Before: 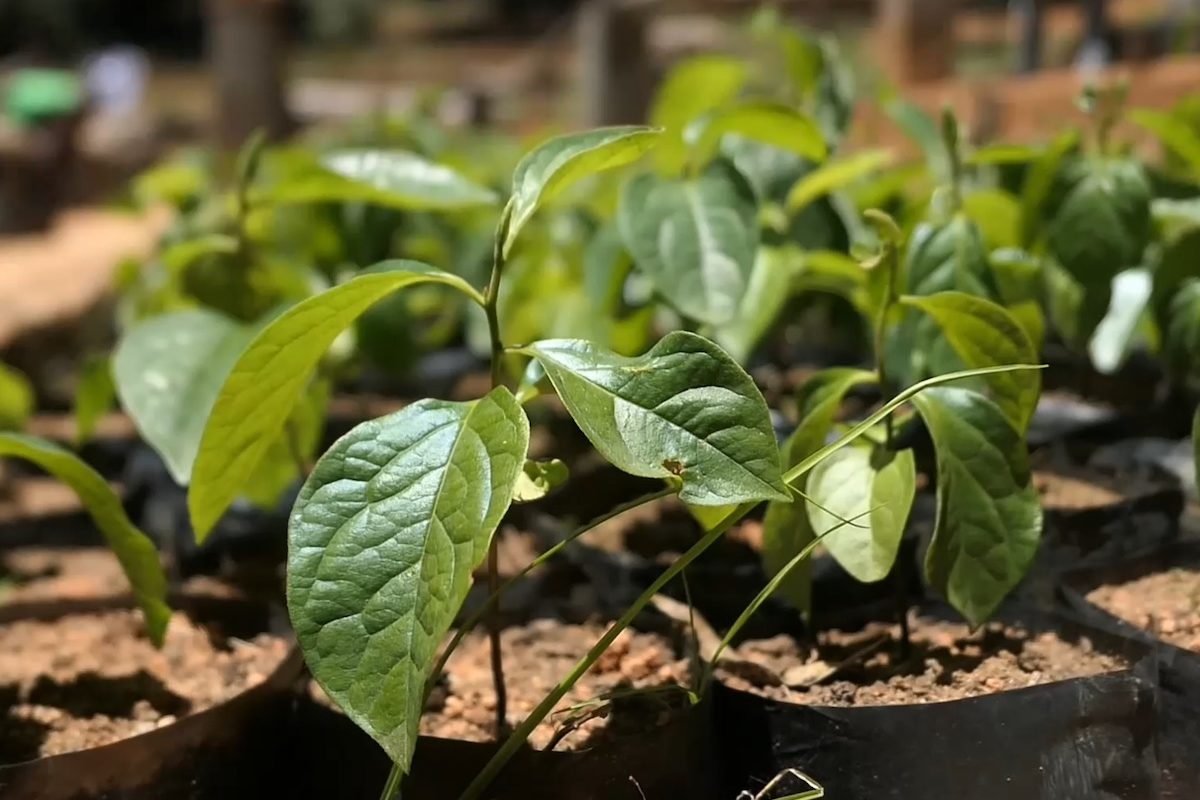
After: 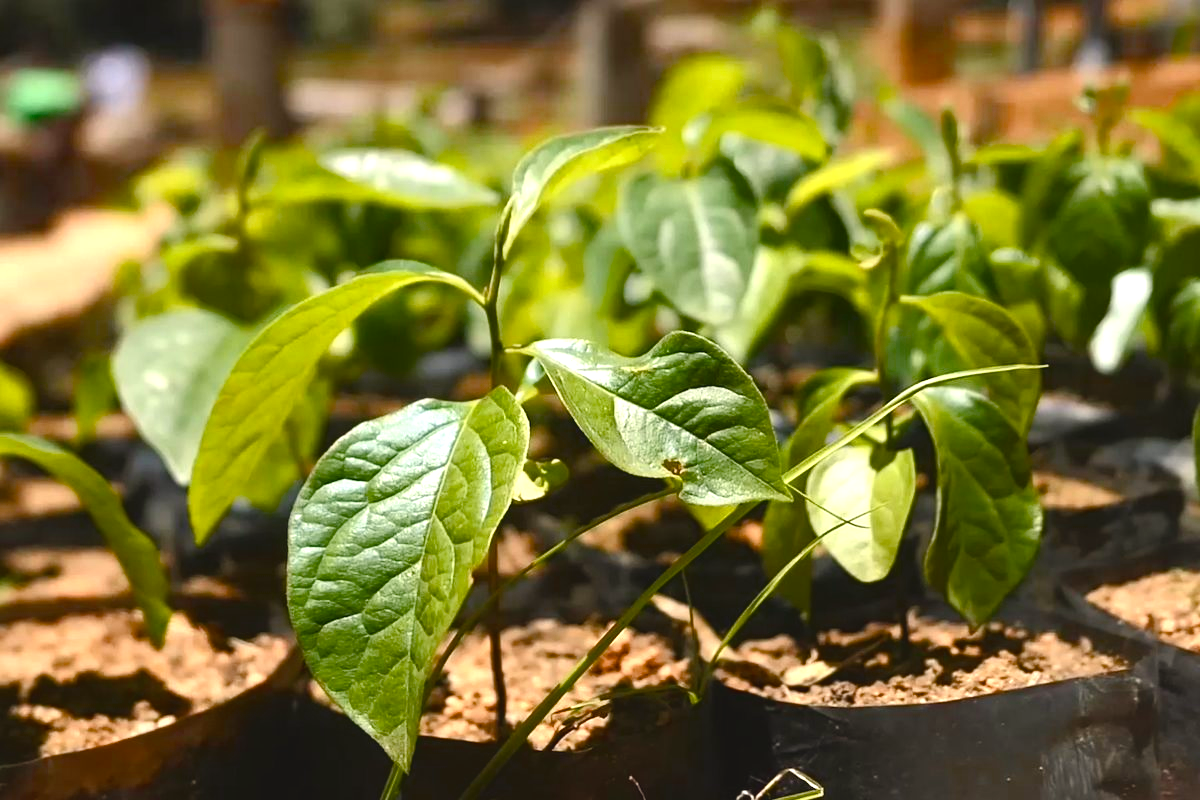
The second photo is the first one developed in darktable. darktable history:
color balance rgb: shadows lift › chroma 1.031%, shadows lift › hue 30.67°, power › hue 71.72°, highlights gain › chroma 2.026%, highlights gain › hue 65.96°, linear chroma grading › global chroma 17.233%, perceptual saturation grading › global saturation 0.598%, perceptual saturation grading › highlights -9.492%, perceptual saturation grading › mid-tones 17.98%, perceptual saturation grading › shadows 28.856%, global vibrance 0.964%, saturation formula JzAzBz (2021)
exposure: black level correction -0.005, exposure 0.619 EV, compensate exposure bias true, compensate highlight preservation false
